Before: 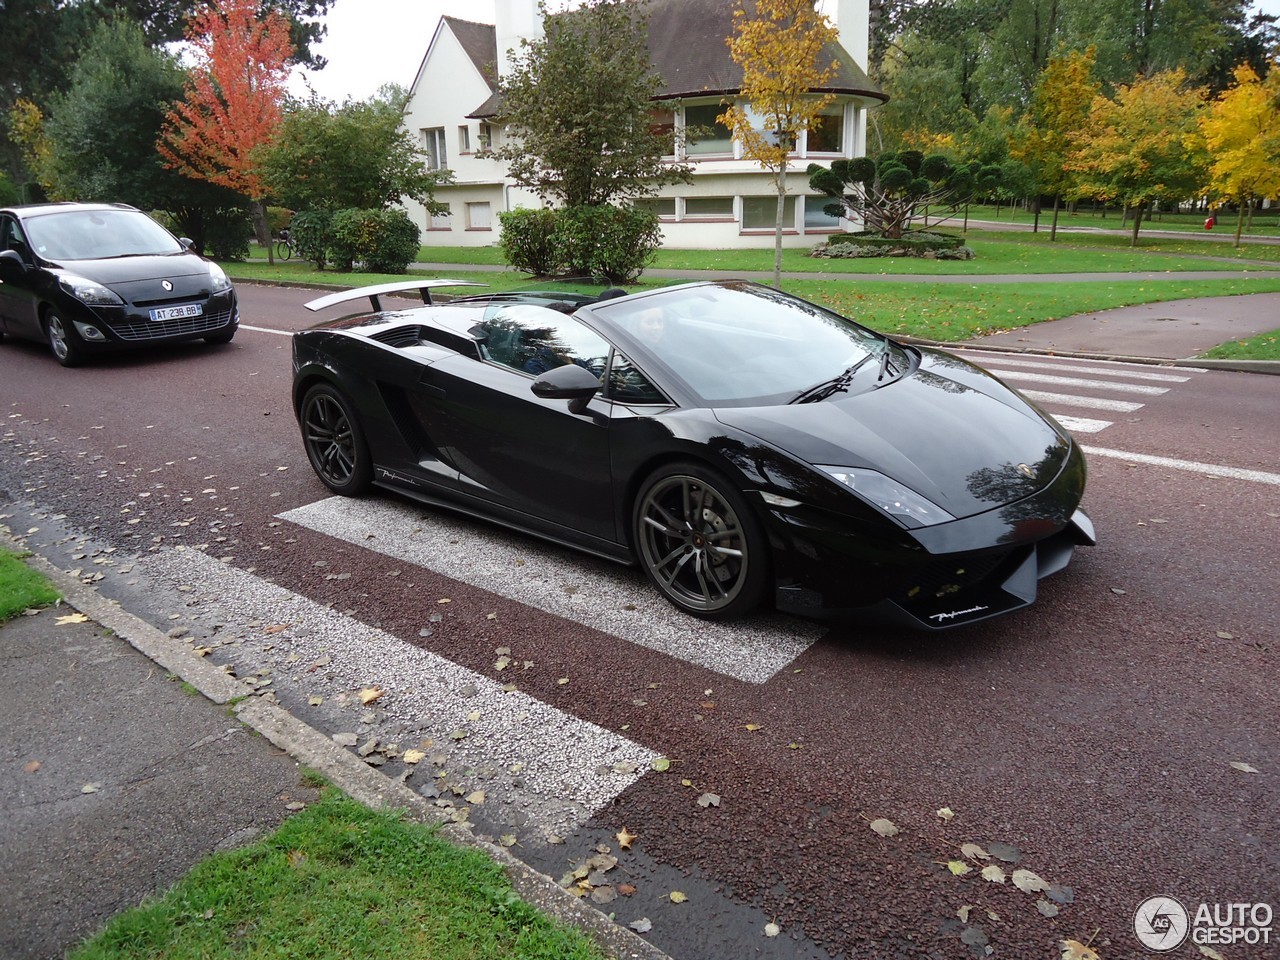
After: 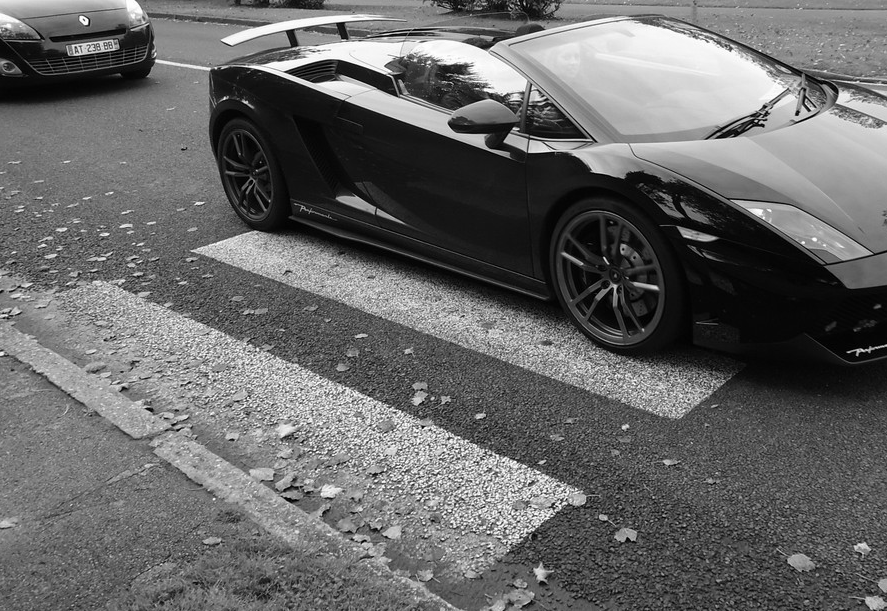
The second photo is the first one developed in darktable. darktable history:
crop: left 6.488%, top 27.668%, right 24.183%, bottom 8.656%
monochrome: a 16.01, b -2.65, highlights 0.52
